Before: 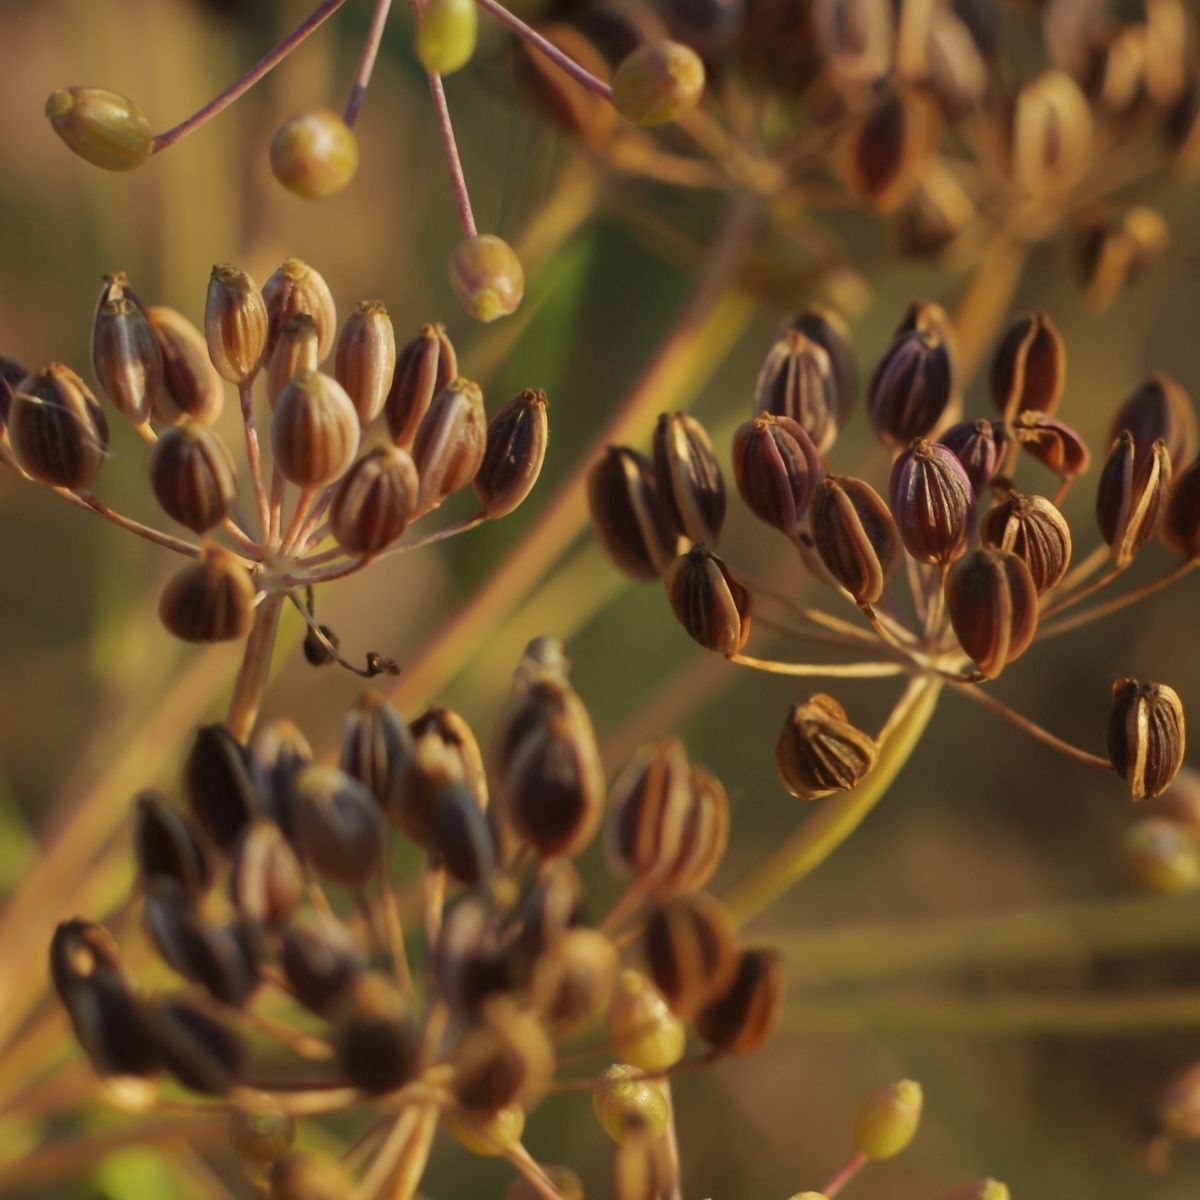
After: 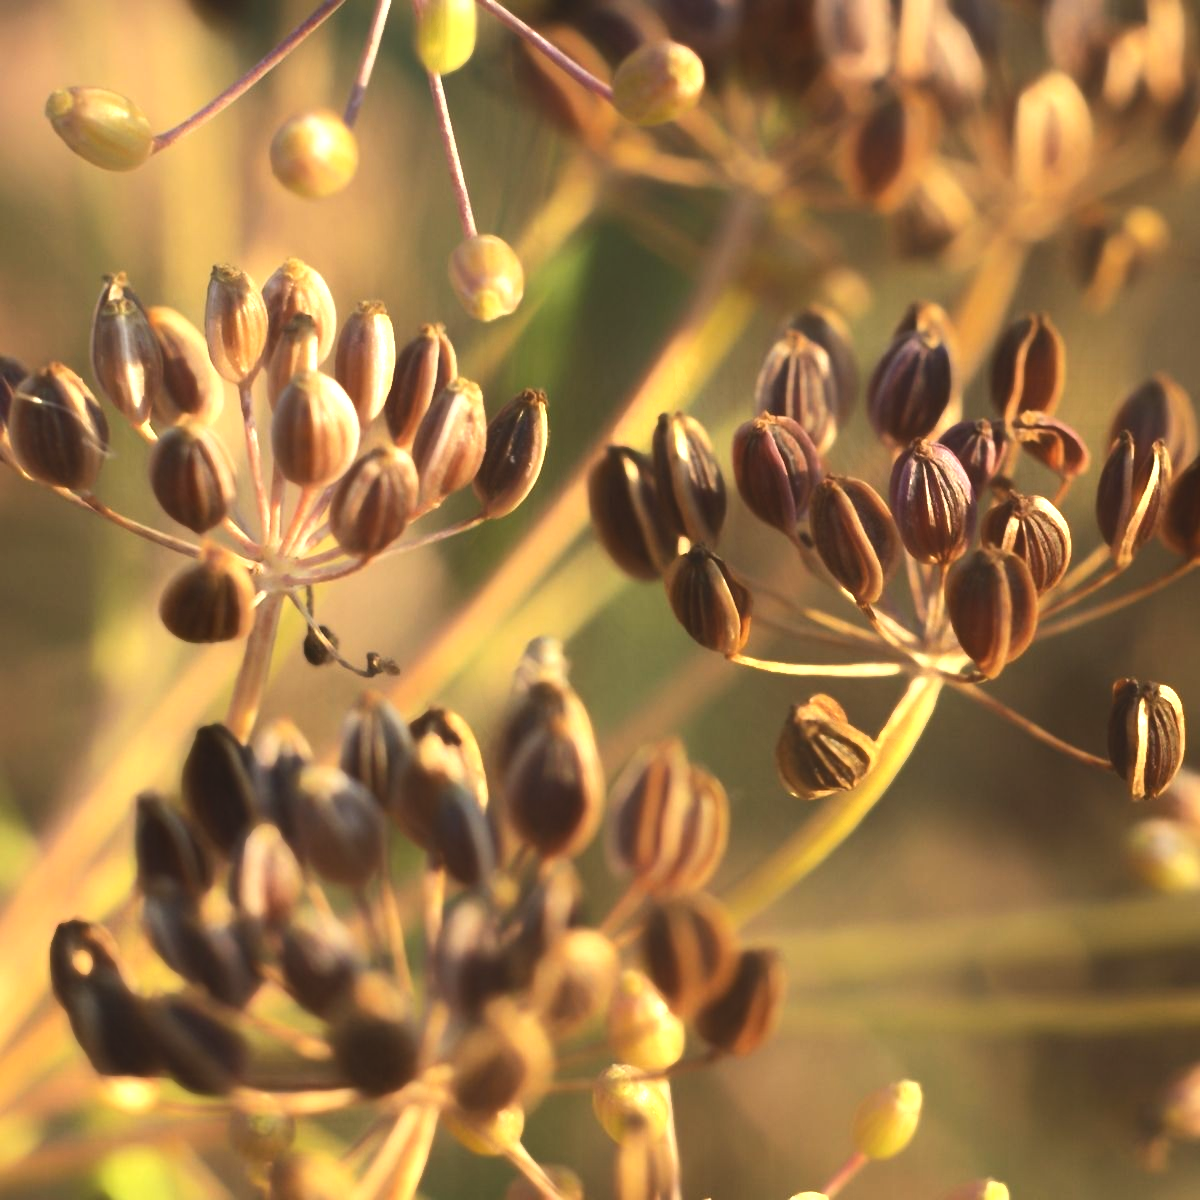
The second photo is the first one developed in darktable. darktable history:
exposure: black level correction 0, exposure 0.953 EV, compensate exposure bias true, compensate highlight preservation false
tone equalizer: -8 EV -0.75 EV, -7 EV -0.7 EV, -6 EV -0.6 EV, -5 EV -0.4 EV, -3 EV 0.4 EV, -2 EV 0.6 EV, -1 EV 0.7 EV, +0 EV 0.75 EV, edges refinement/feathering 500, mask exposure compensation -1.57 EV, preserve details no
contrast brightness saturation: saturation -0.05
contrast equalizer: octaves 7, y [[0.6 ×6], [0.55 ×6], [0 ×6], [0 ×6], [0 ×6]], mix -1
